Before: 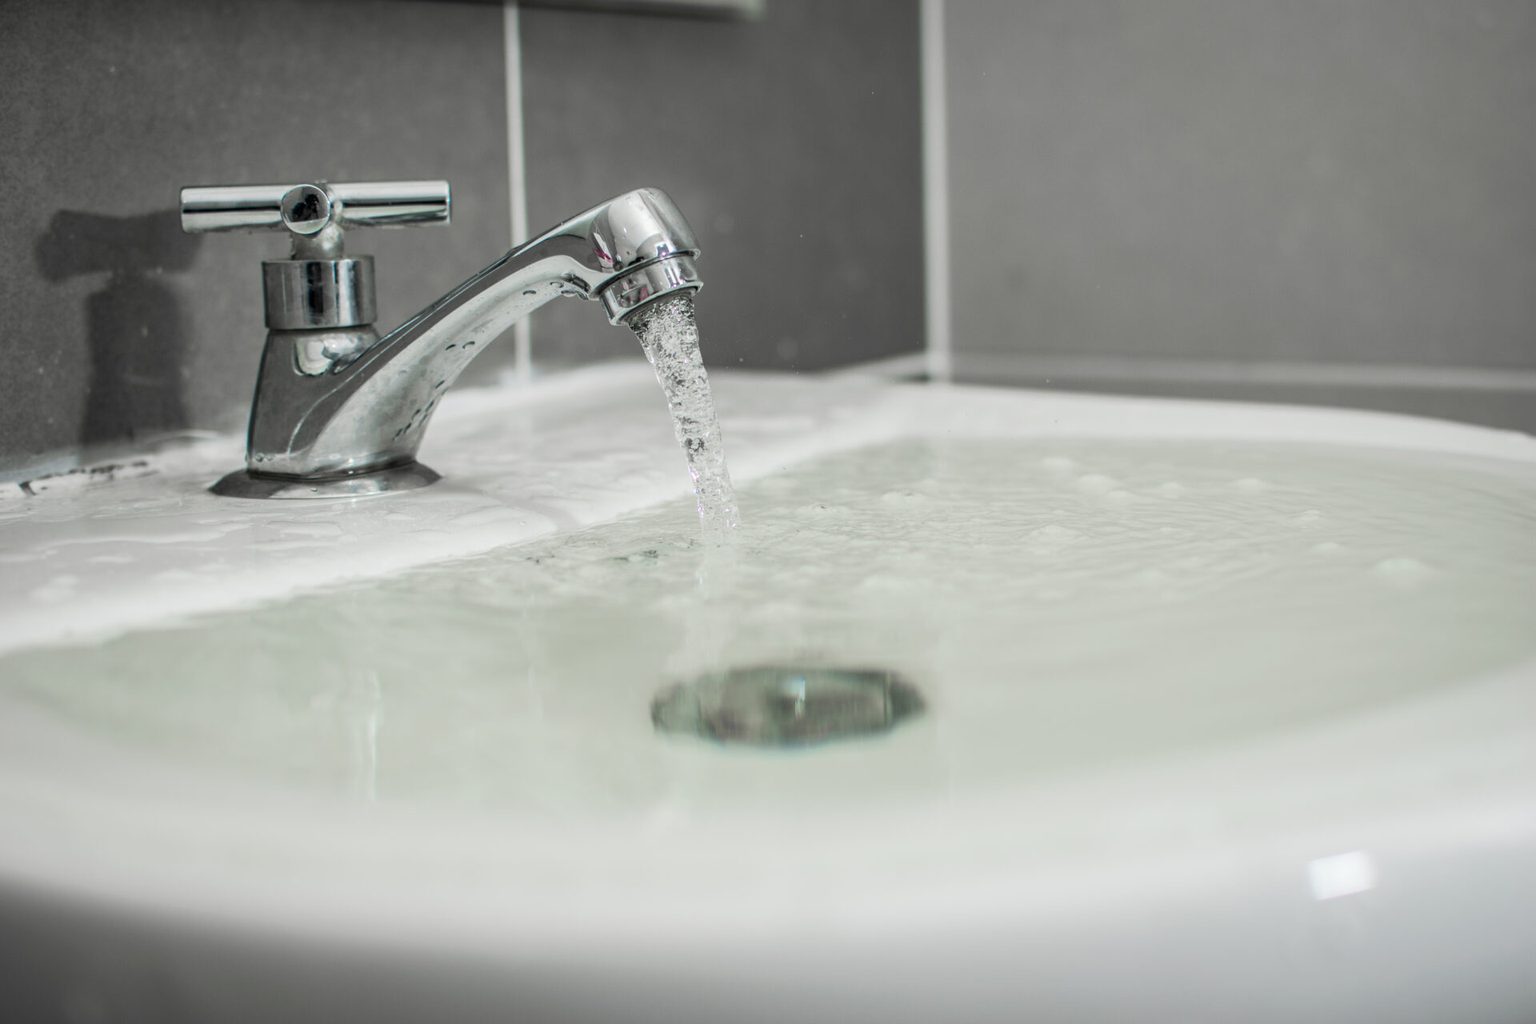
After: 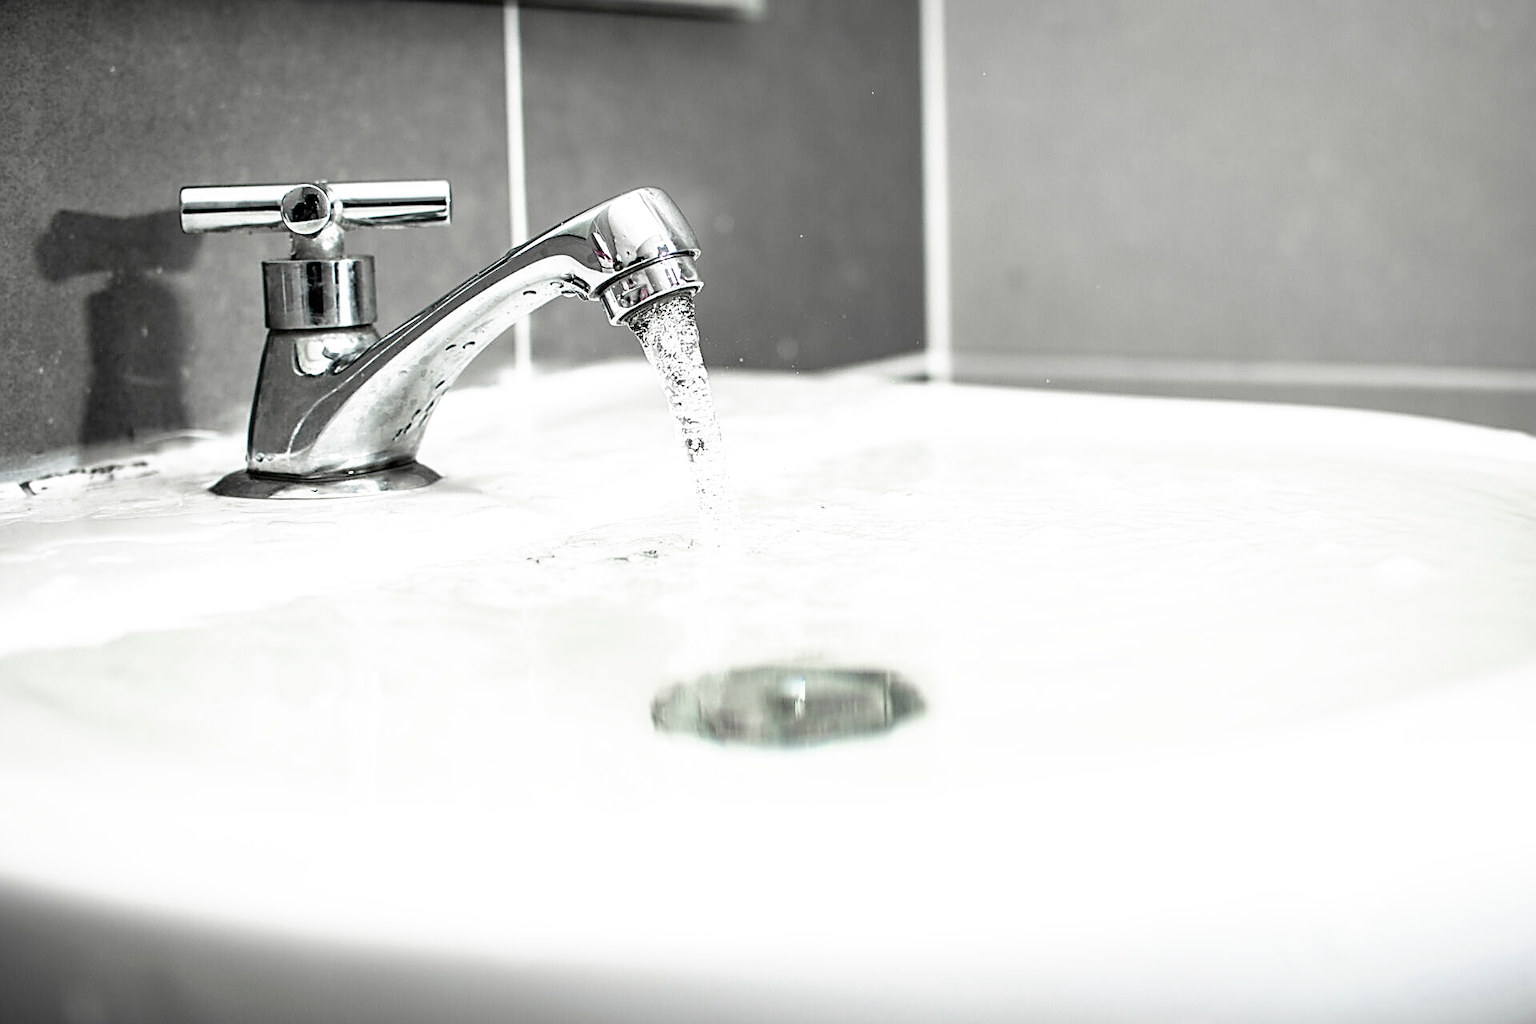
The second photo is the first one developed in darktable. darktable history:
sharpen: amount 1
exposure: exposure 0.722 EV, compensate highlight preservation false
color correction: saturation 0.57
filmic rgb: black relative exposure -8.7 EV, white relative exposure 2.7 EV, threshold 3 EV, target black luminance 0%, hardness 6.25, latitude 76.53%, contrast 1.326, shadows ↔ highlights balance -0.349%, preserve chrominance no, color science v4 (2020), enable highlight reconstruction true
